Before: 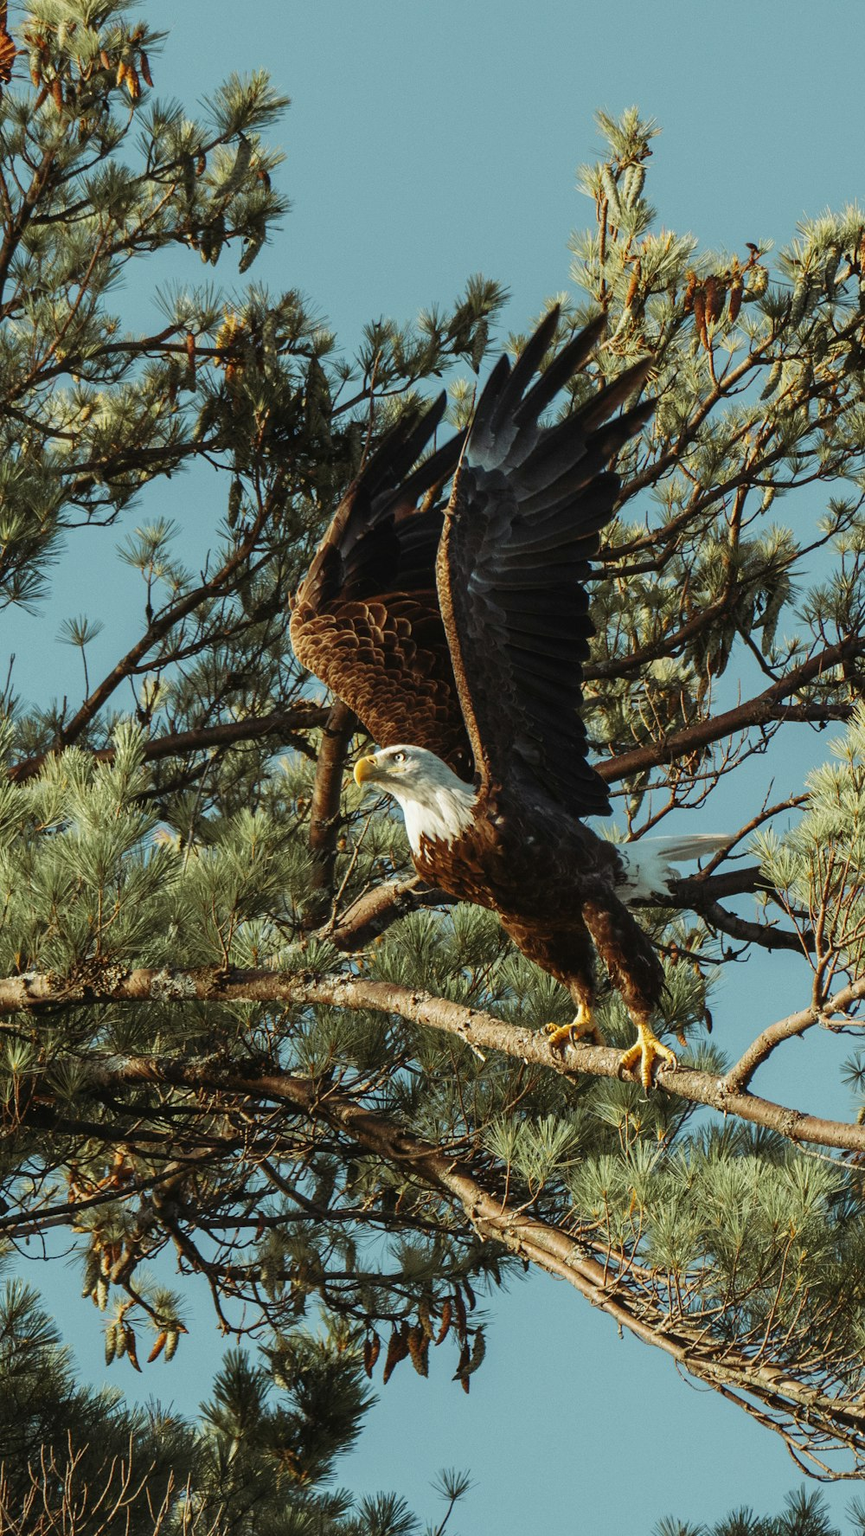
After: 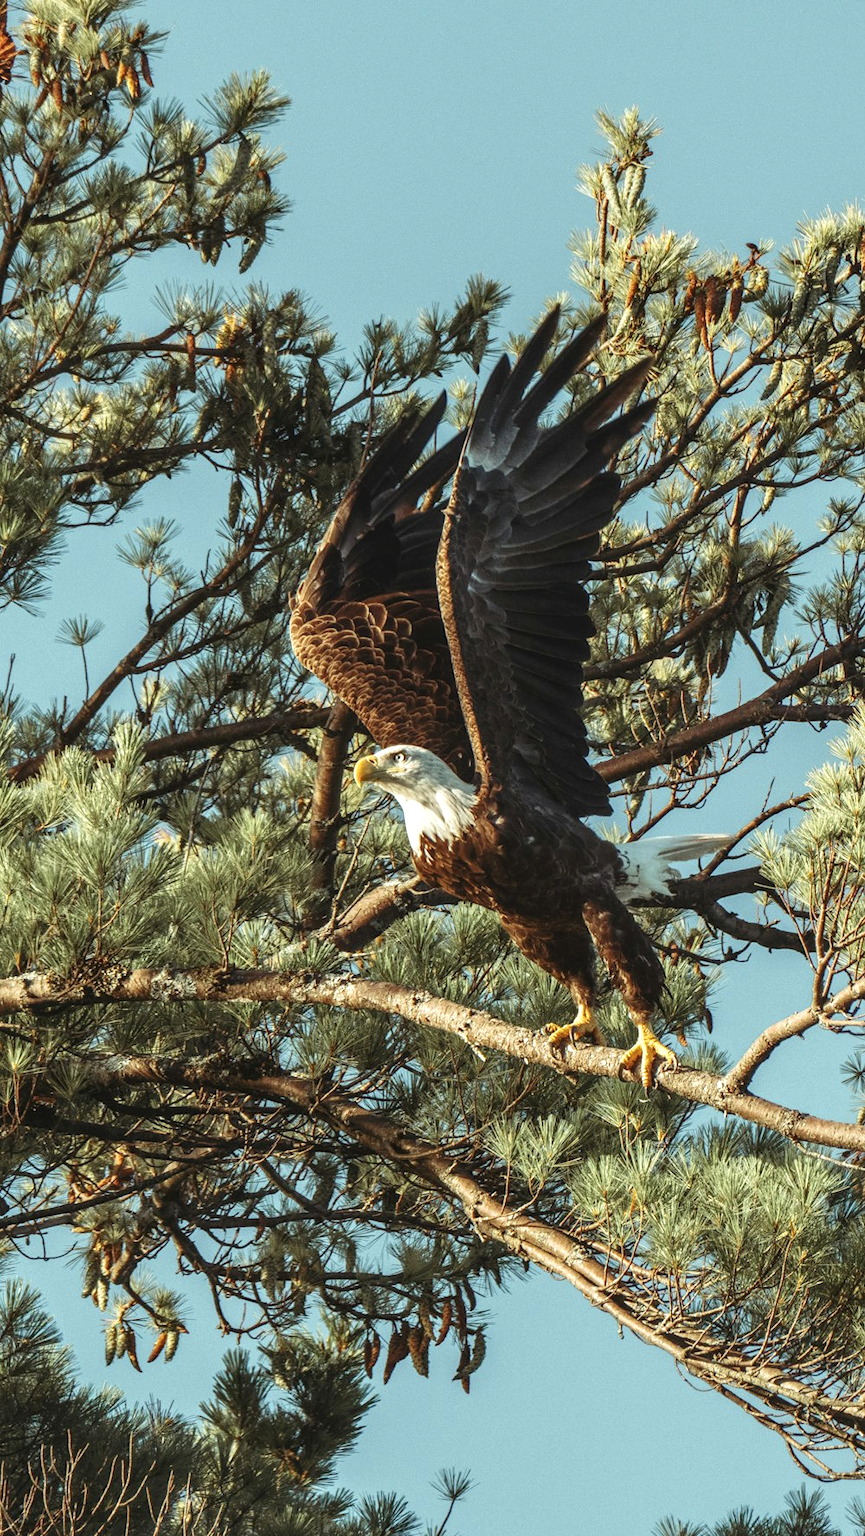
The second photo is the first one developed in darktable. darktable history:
local contrast: on, module defaults
contrast brightness saturation: contrast -0.08, brightness -0.037, saturation -0.114
exposure: black level correction 0, exposure 0.68 EV, compensate highlight preservation false
